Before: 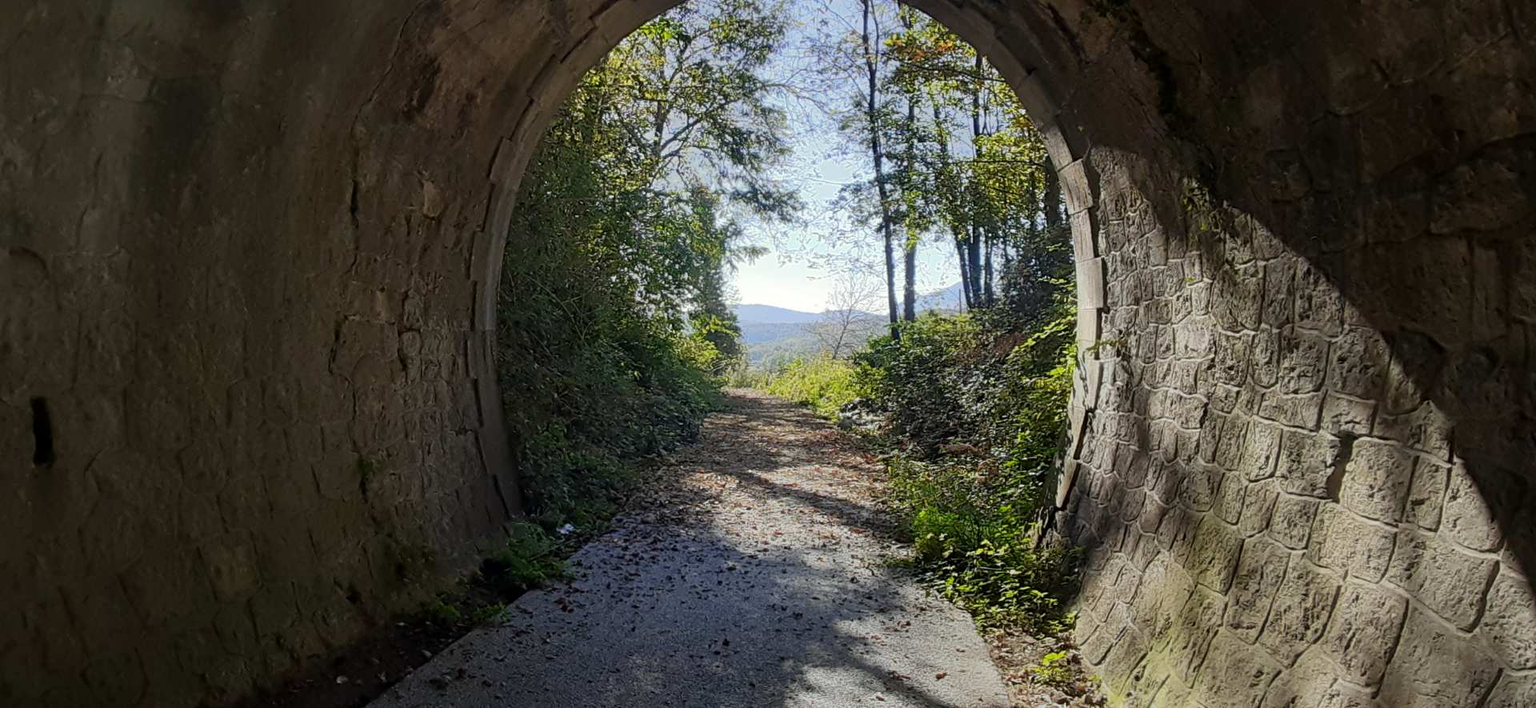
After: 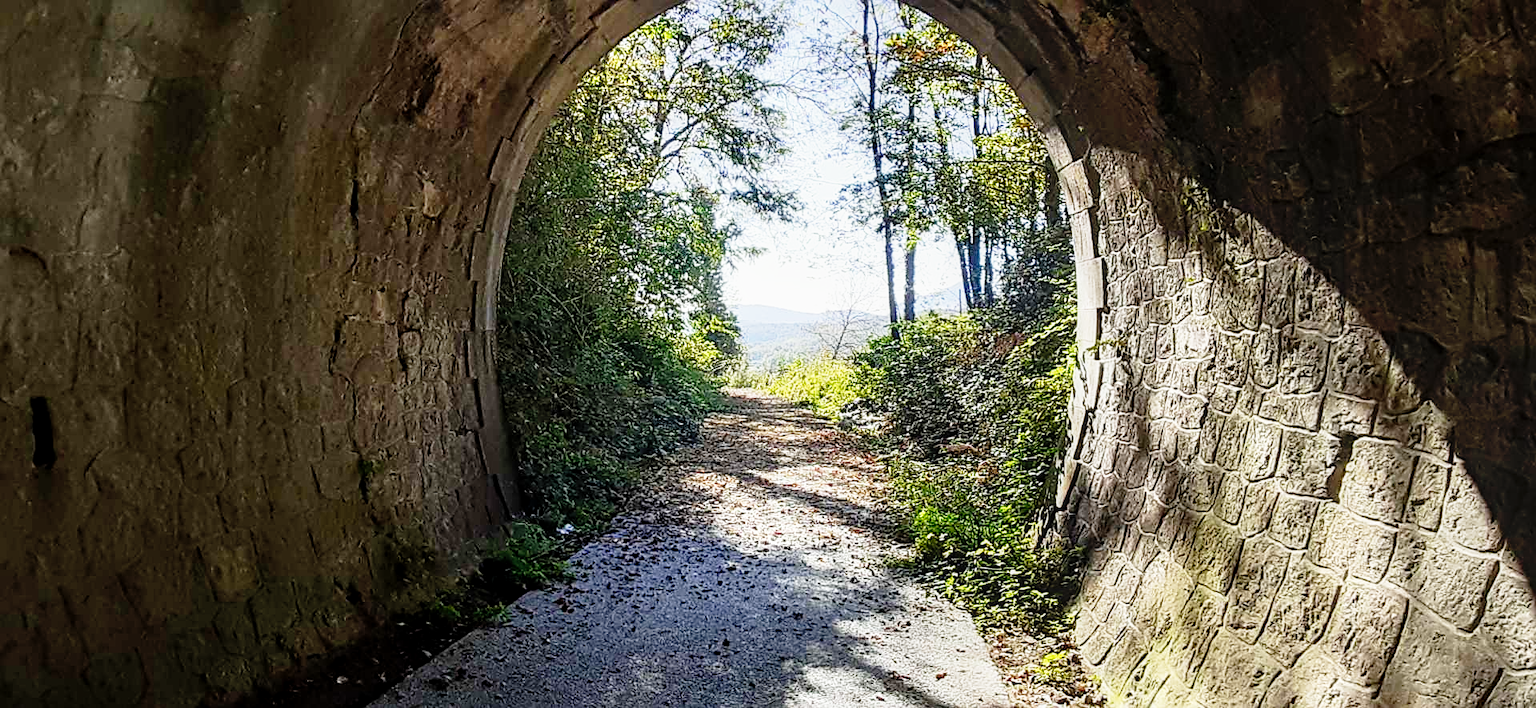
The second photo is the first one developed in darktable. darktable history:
fill light: on, module defaults
sharpen: on, module defaults
local contrast: on, module defaults
base curve: curves: ch0 [(0, 0) (0.012, 0.01) (0.073, 0.168) (0.31, 0.711) (0.645, 0.957) (1, 1)], preserve colors none
